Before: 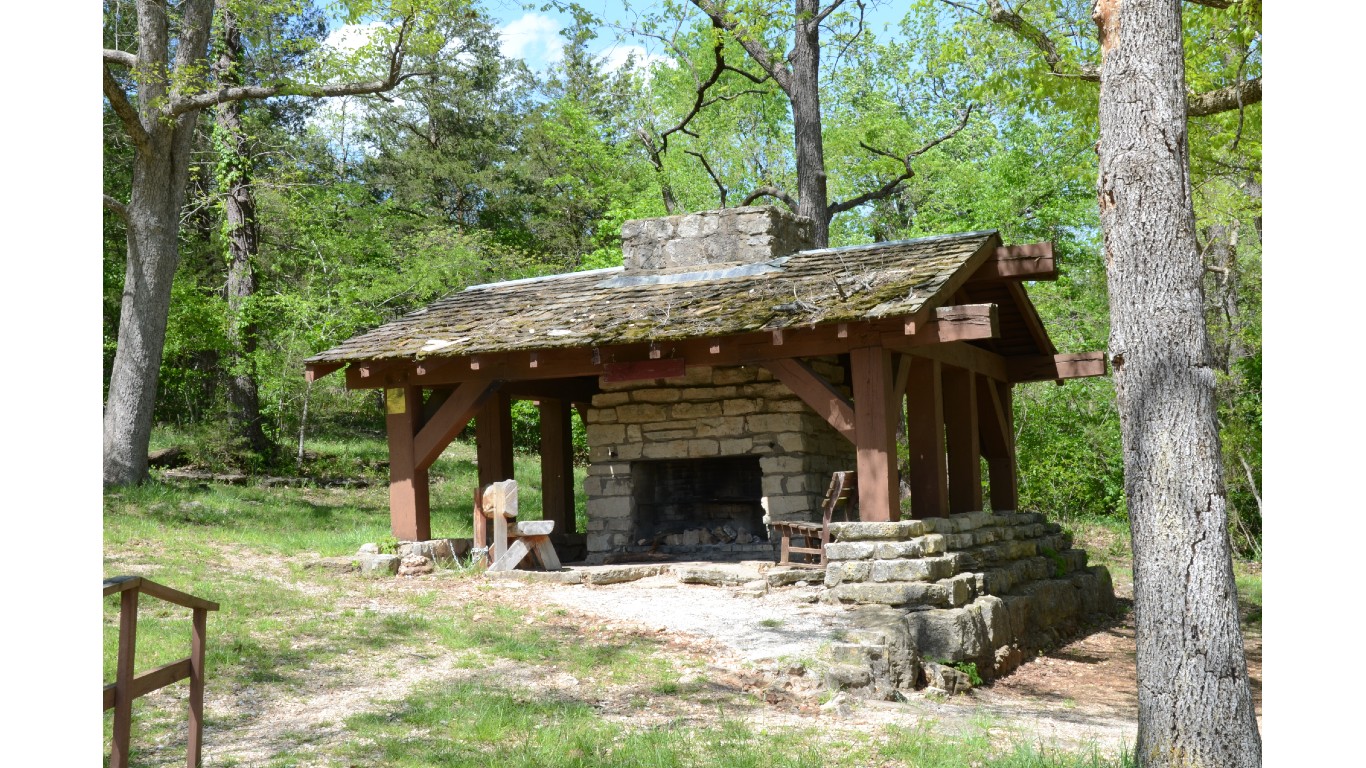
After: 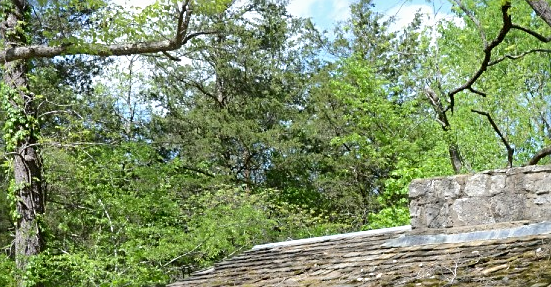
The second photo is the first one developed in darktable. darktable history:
exposure: exposure -0.026 EV, compensate highlight preservation false
crop: left 15.653%, top 5.461%, right 43.988%, bottom 57.098%
sharpen: amount 0.493
